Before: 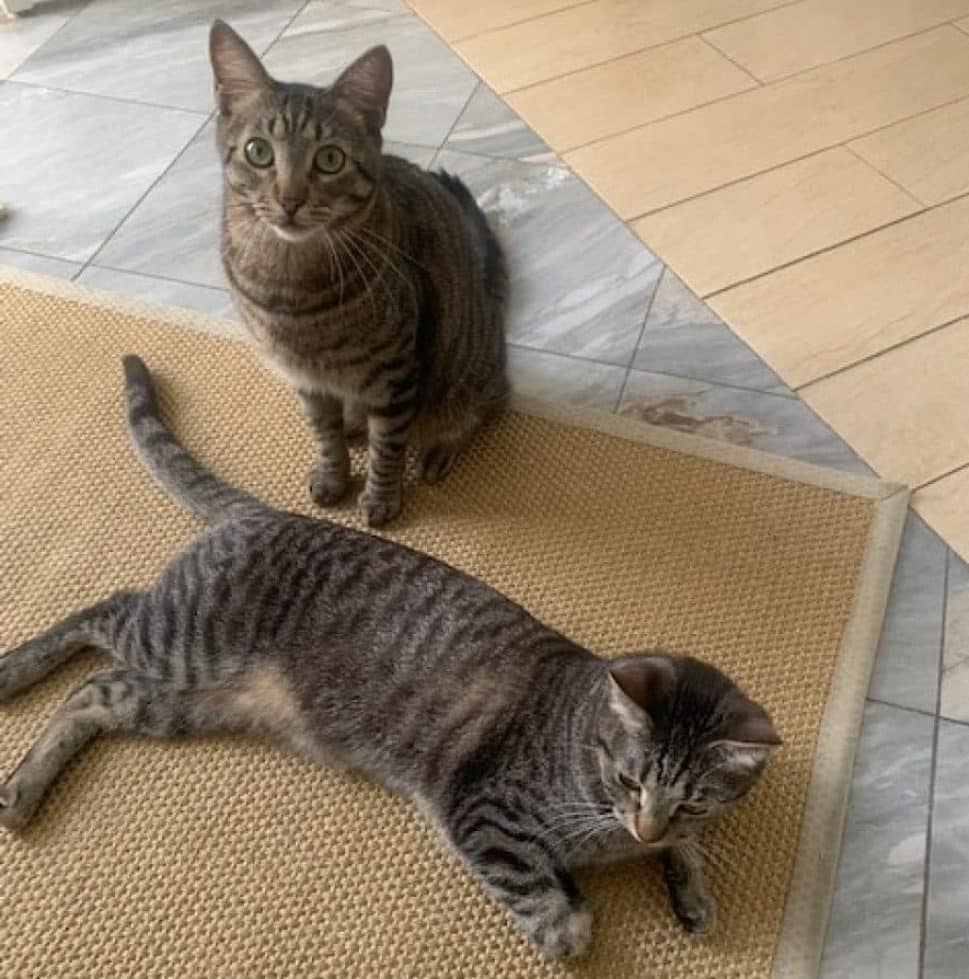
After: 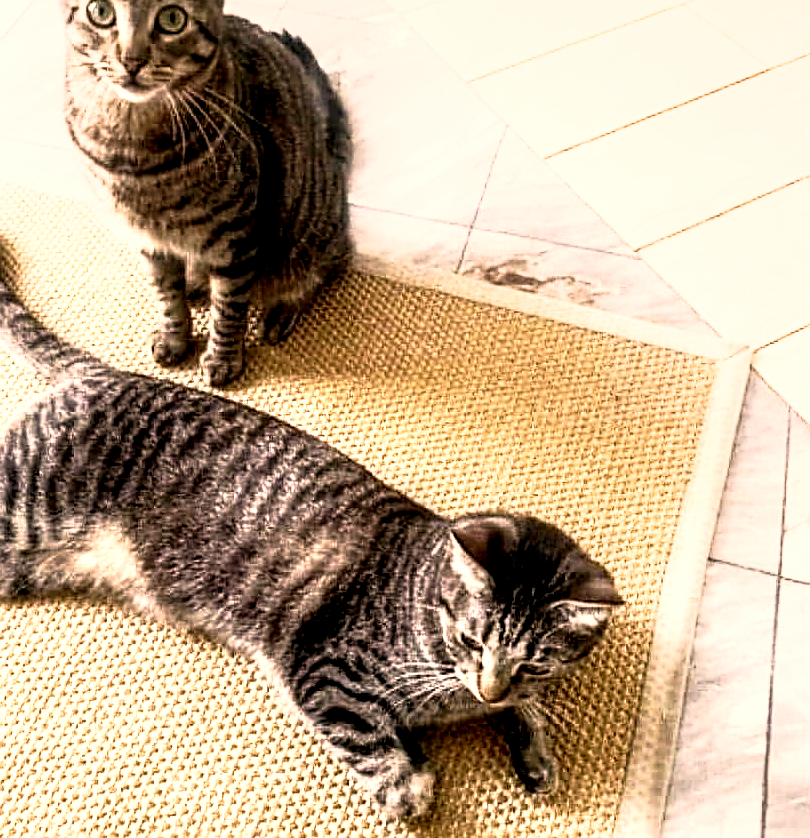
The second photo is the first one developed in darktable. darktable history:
crop: left 16.394%, top 14.392%
exposure: black level correction 0.001, exposure 1.034 EV, compensate highlight preservation false
base curve: curves: ch0 [(0, 0) (0.012, 0.01) (0.073, 0.168) (0.31, 0.711) (0.645, 0.957) (1, 1)], preserve colors none
local contrast: highlights 60%, shadows 64%, detail 160%
color correction: highlights a* 11.33, highlights b* 12.18
color balance rgb: highlights gain › chroma 0.21%, highlights gain › hue 332.5°, perceptual saturation grading › global saturation -4.056%, perceptual brilliance grading › highlights 3.922%, perceptual brilliance grading › mid-tones -17.937%, perceptual brilliance grading › shadows -41.604%, global vibrance 8.288%
sharpen: radius 1.894, amount 0.402, threshold 1.219
